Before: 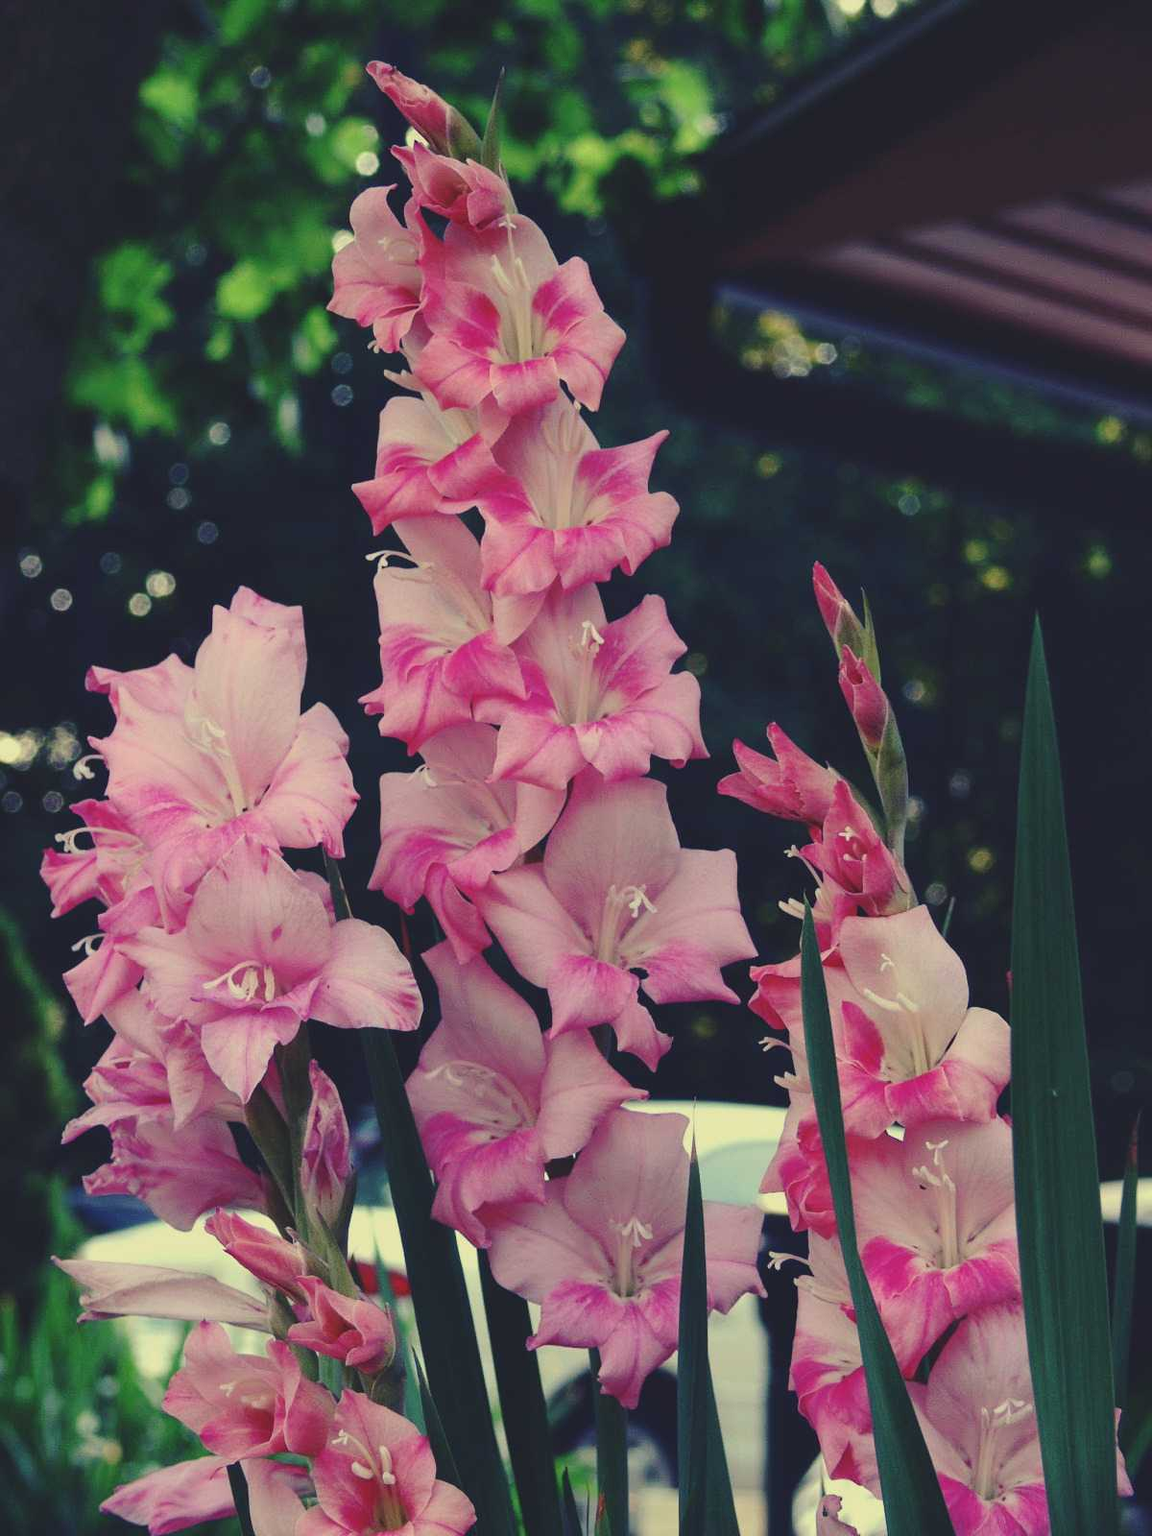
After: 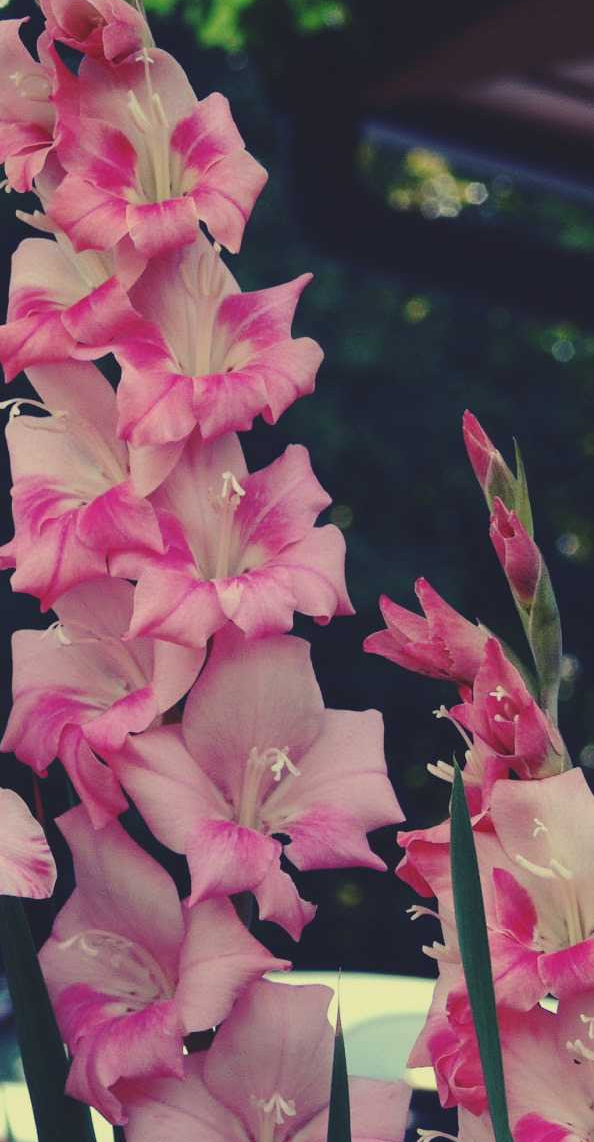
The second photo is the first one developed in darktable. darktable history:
crop: left 32.075%, top 10.976%, right 18.355%, bottom 17.596%
white balance: emerald 1
